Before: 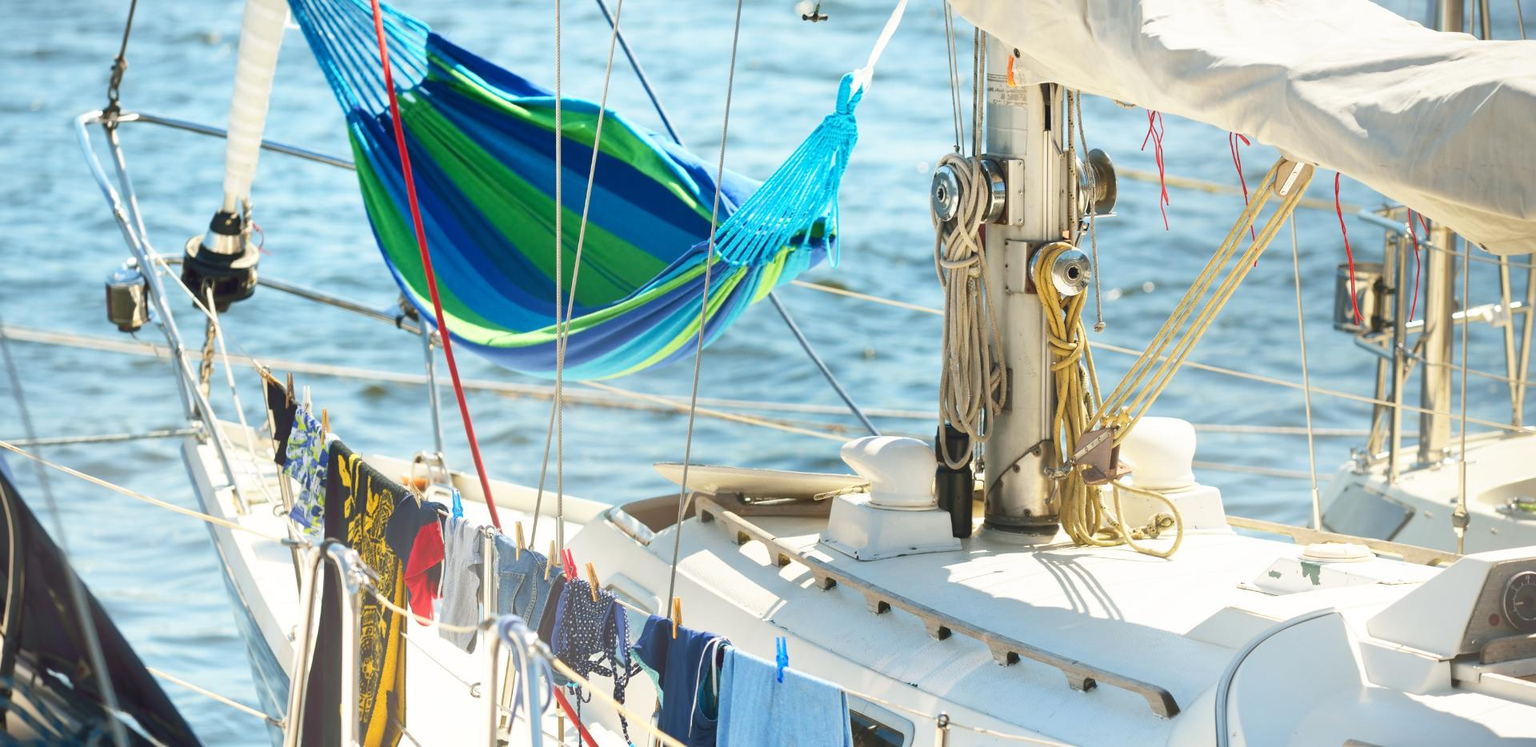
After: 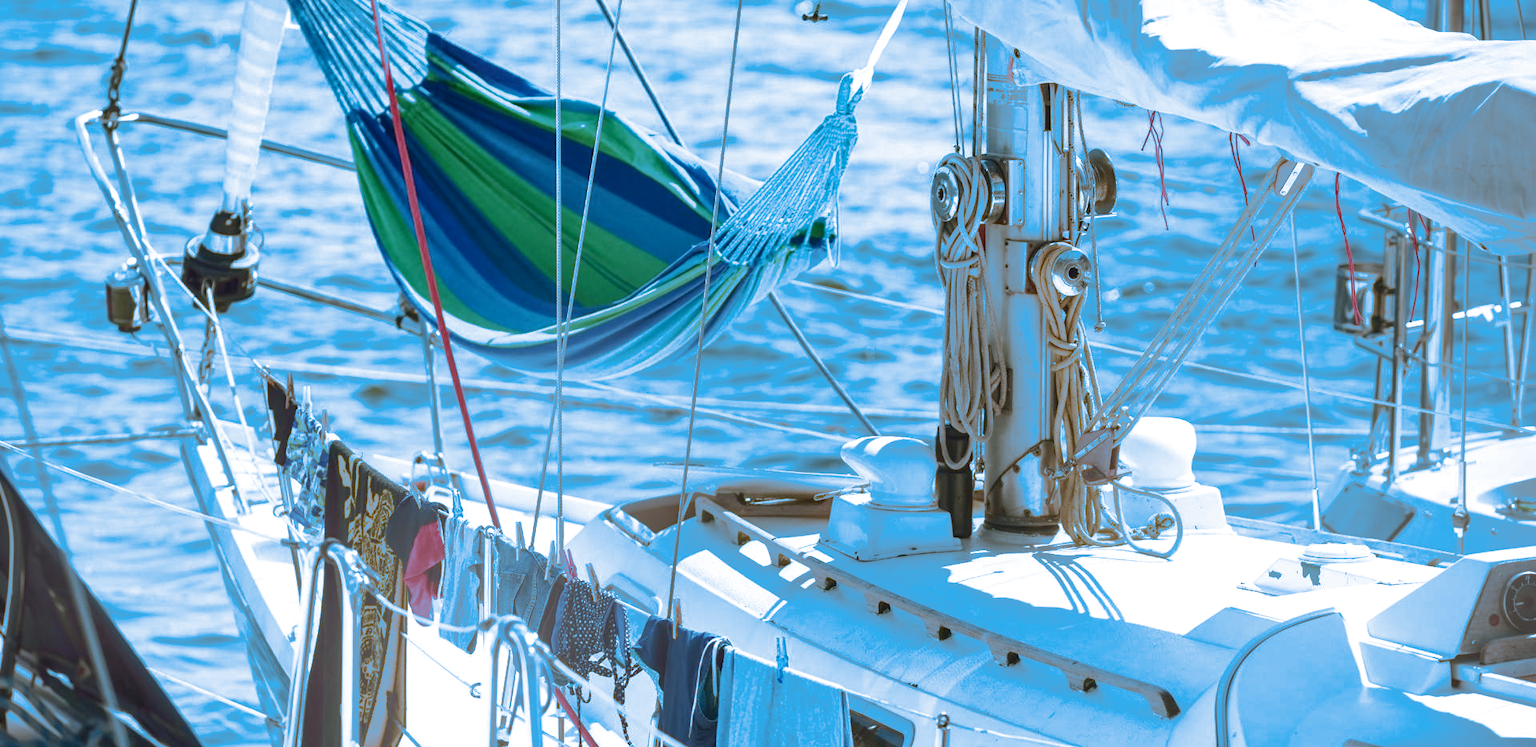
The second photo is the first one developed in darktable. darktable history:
split-toning: shadows › hue 220°, shadows › saturation 0.64, highlights › hue 220°, highlights › saturation 0.64, balance 0, compress 5.22%
local contrast: on, module defaults
